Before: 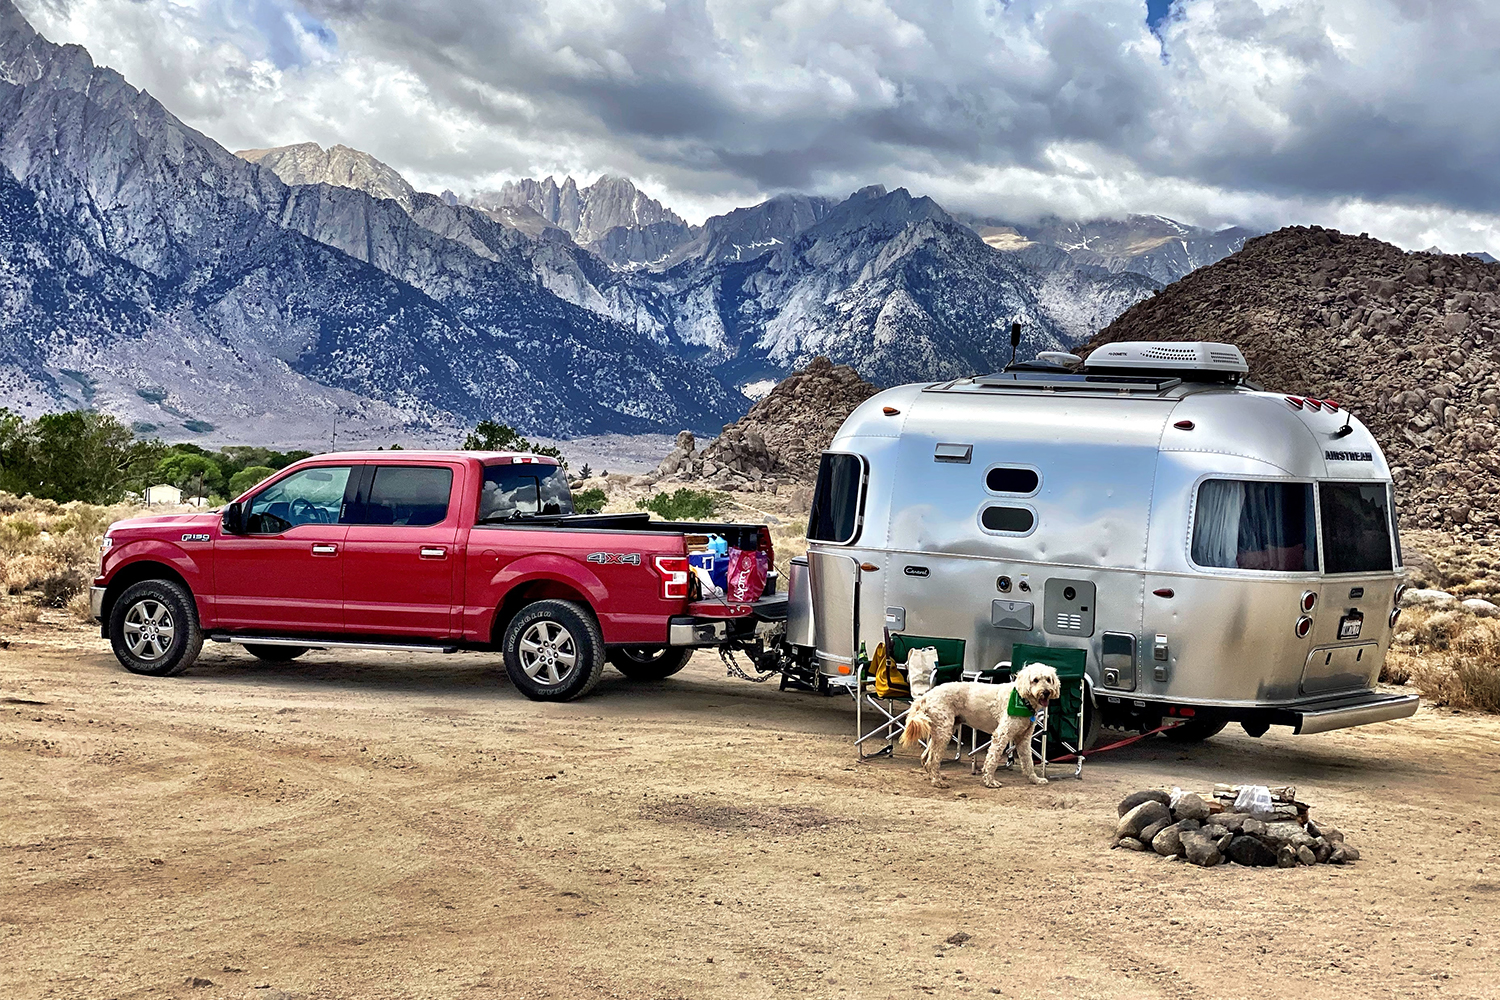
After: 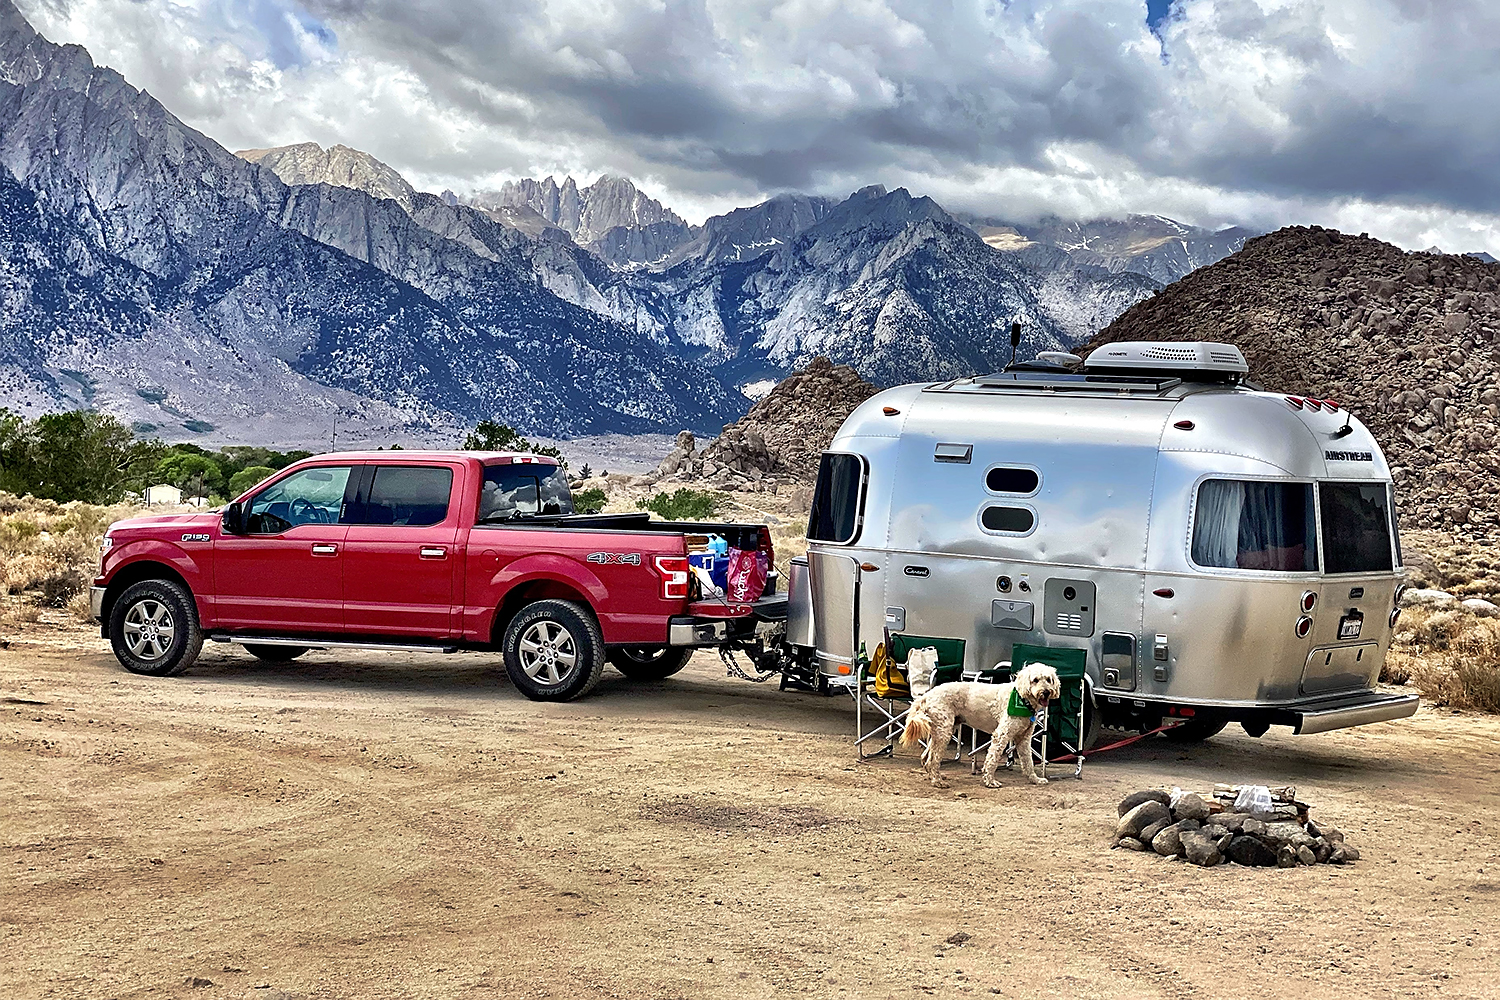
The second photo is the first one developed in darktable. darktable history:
sharpen: radius 0.973, amount 0.603
